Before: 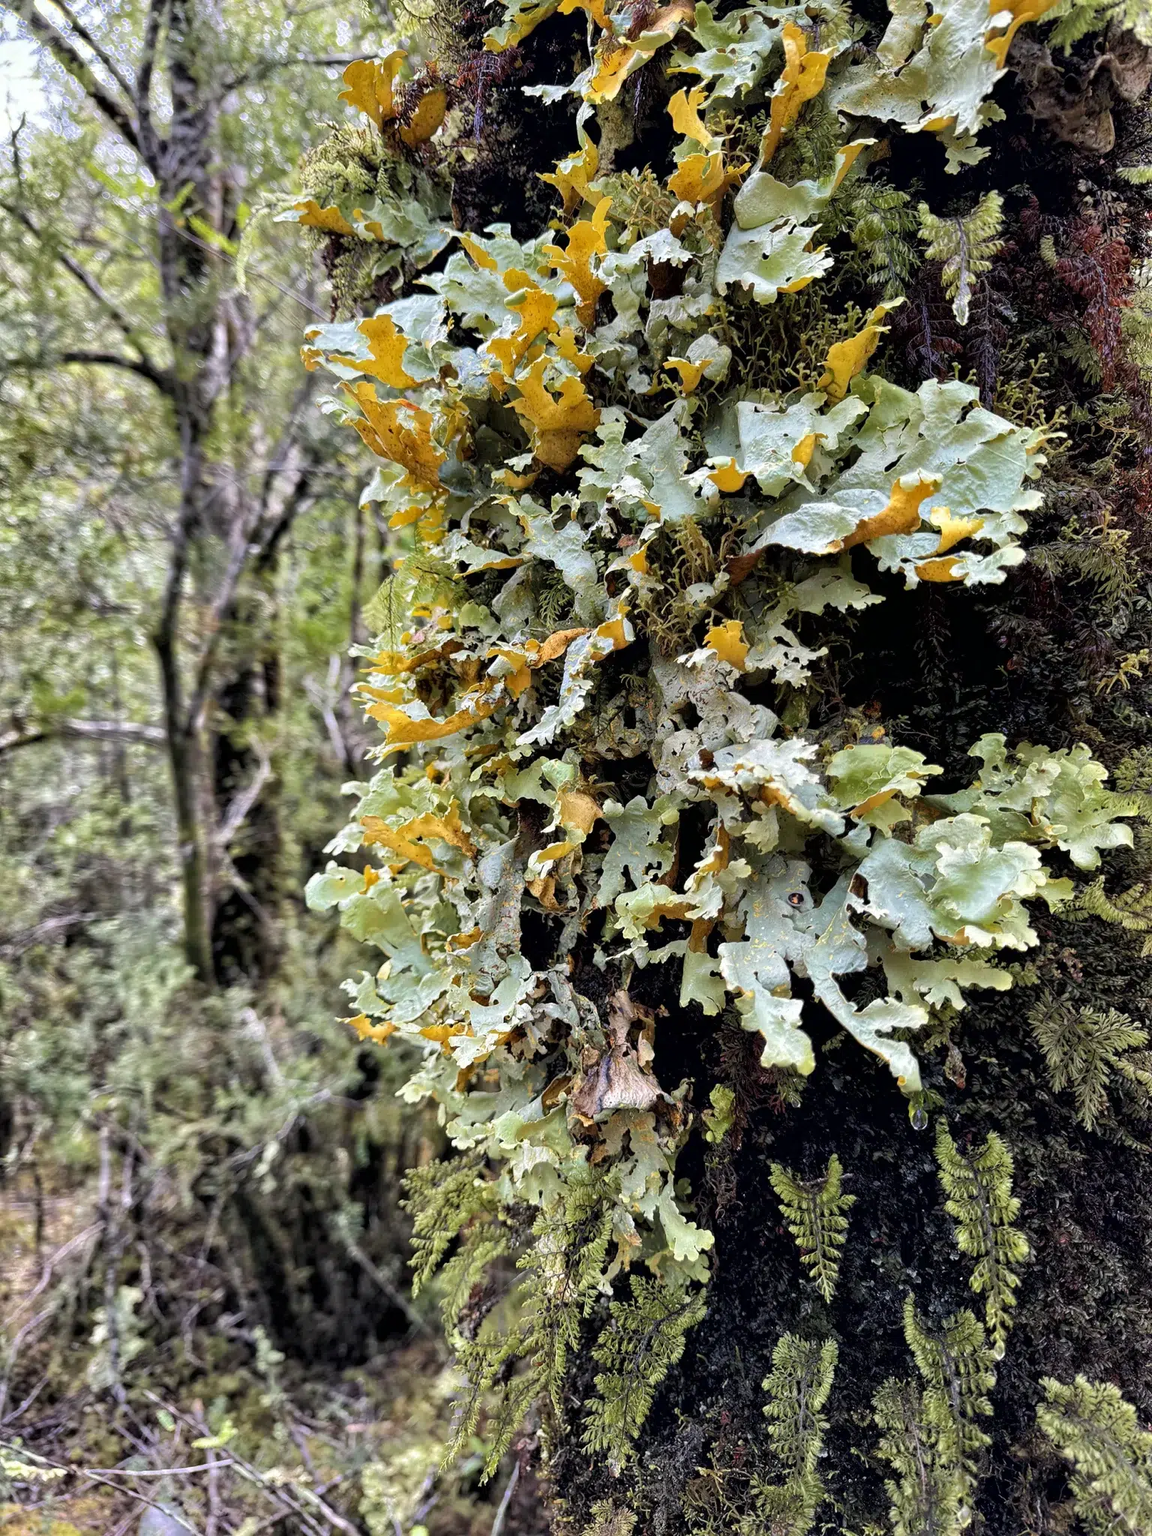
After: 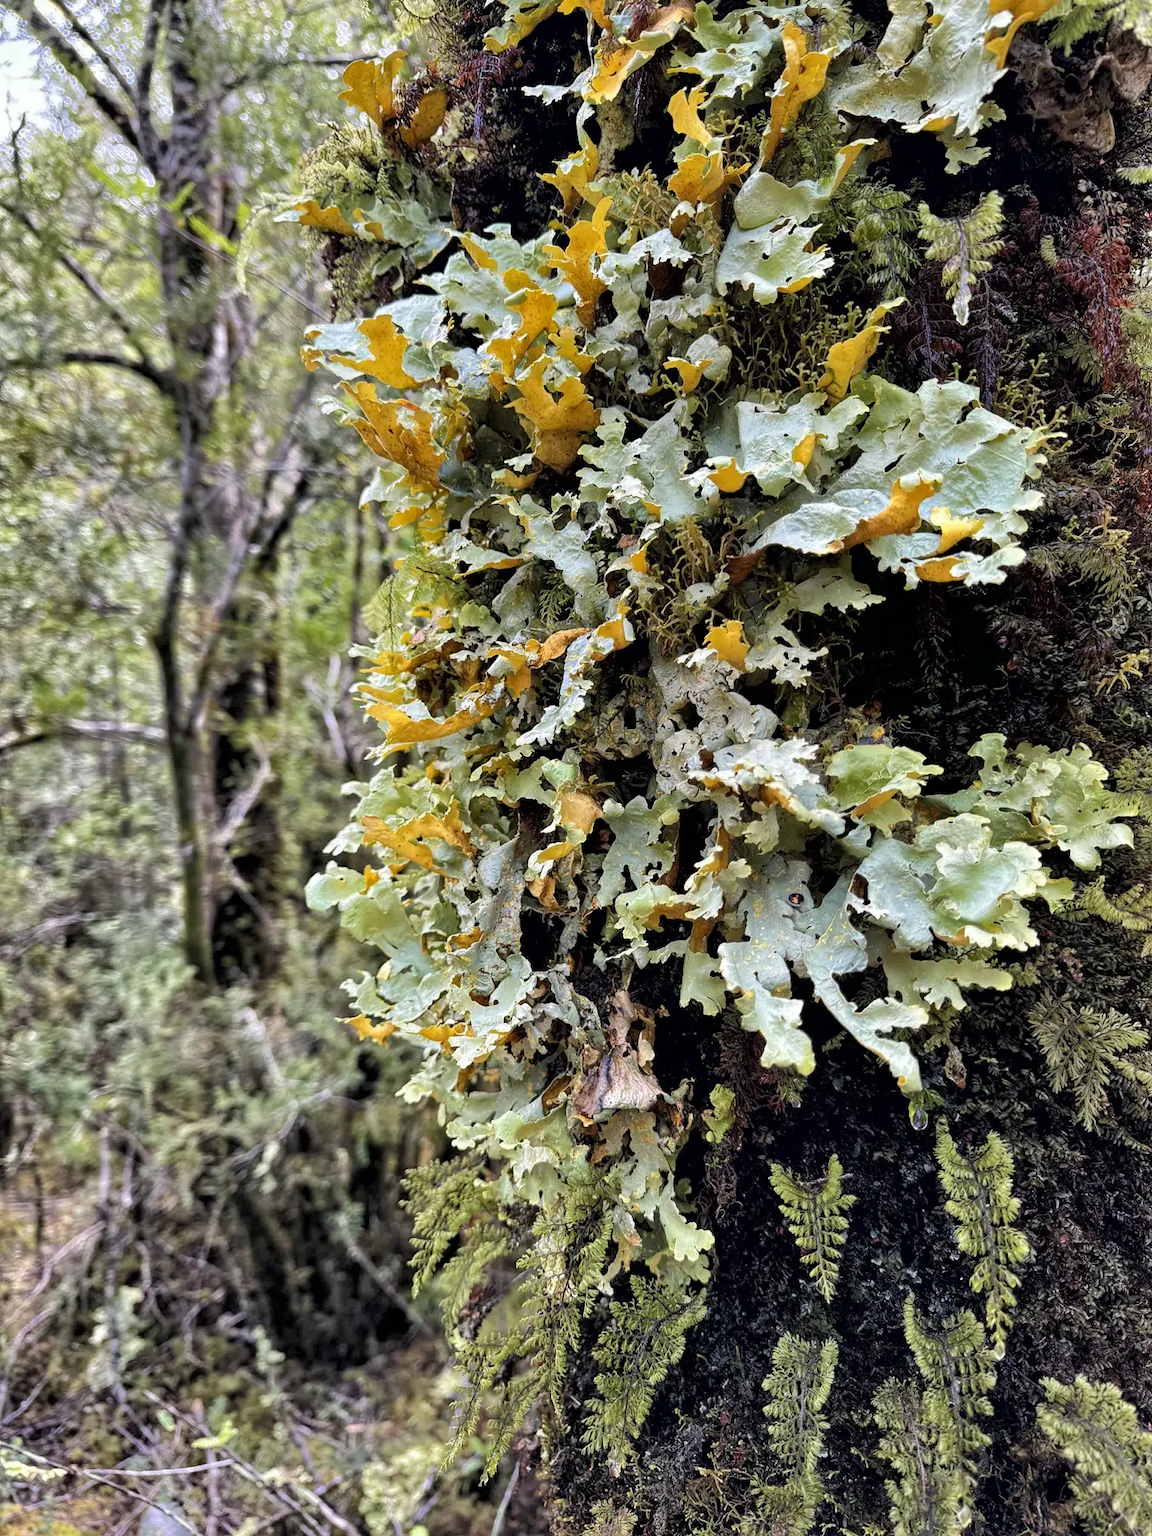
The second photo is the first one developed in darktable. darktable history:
shadows and highlights: shadows 37.41, highlights -27.83, highlights color adjustment 73.97%, soften with gaussian
